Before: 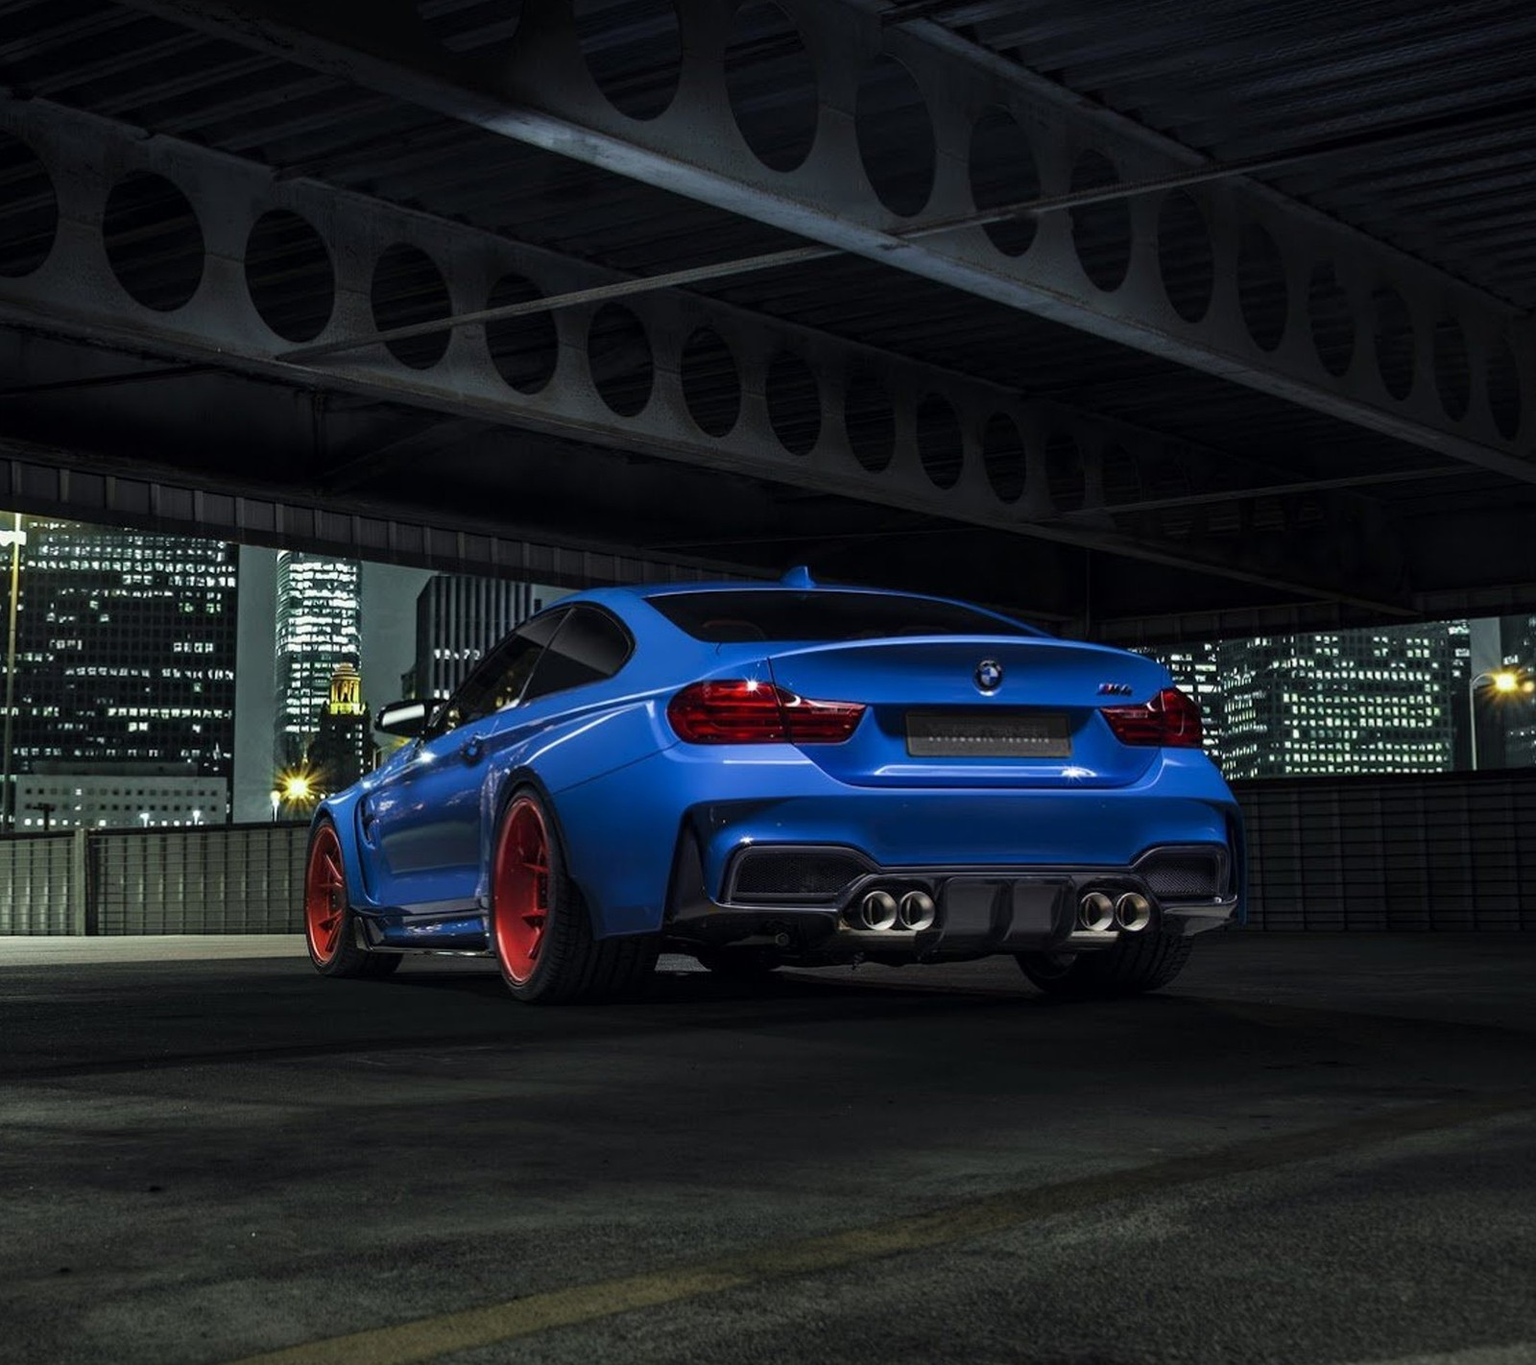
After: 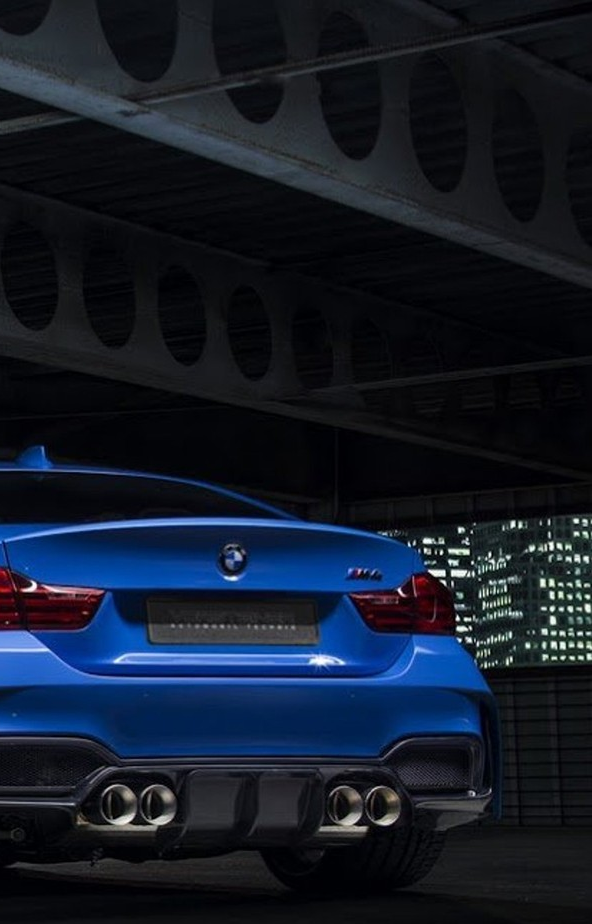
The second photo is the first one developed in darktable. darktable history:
crop and rotate: left 49.815%, top 10.141%, right 13.165%, bottom 24.845%
